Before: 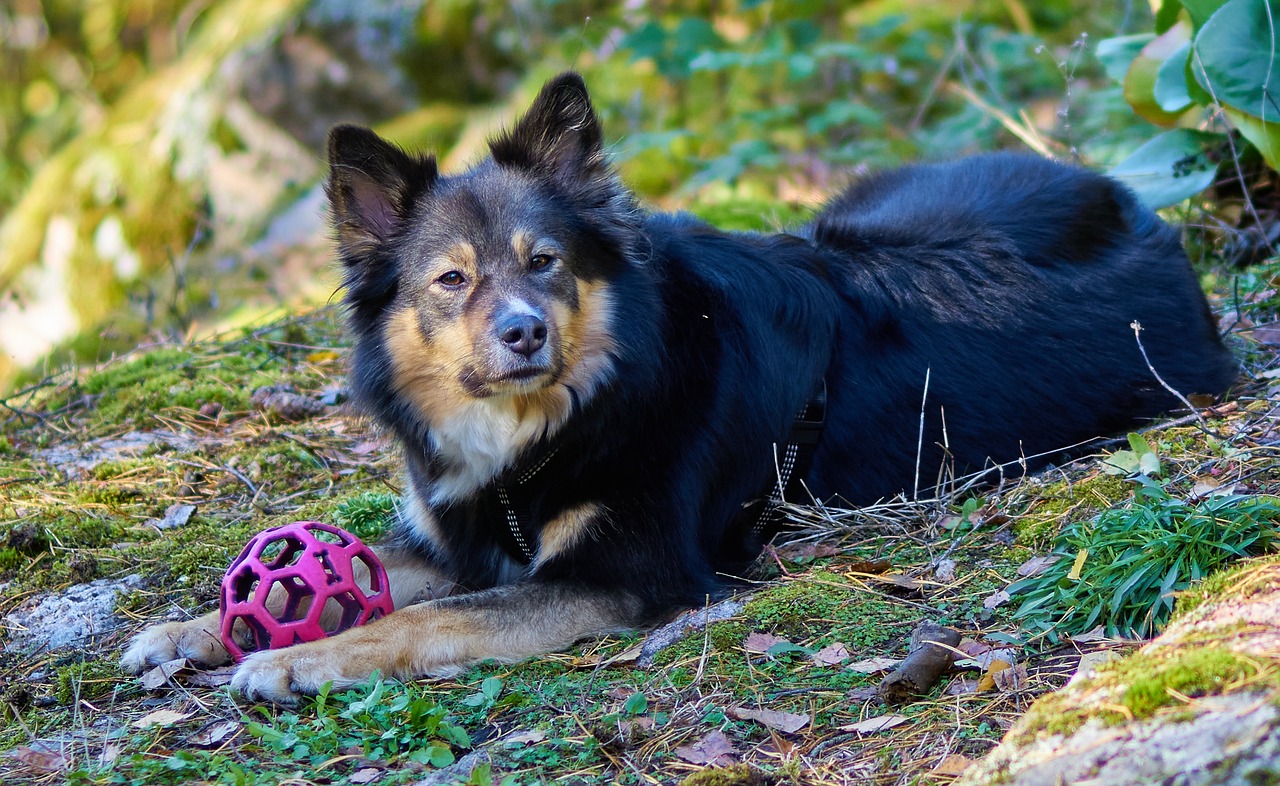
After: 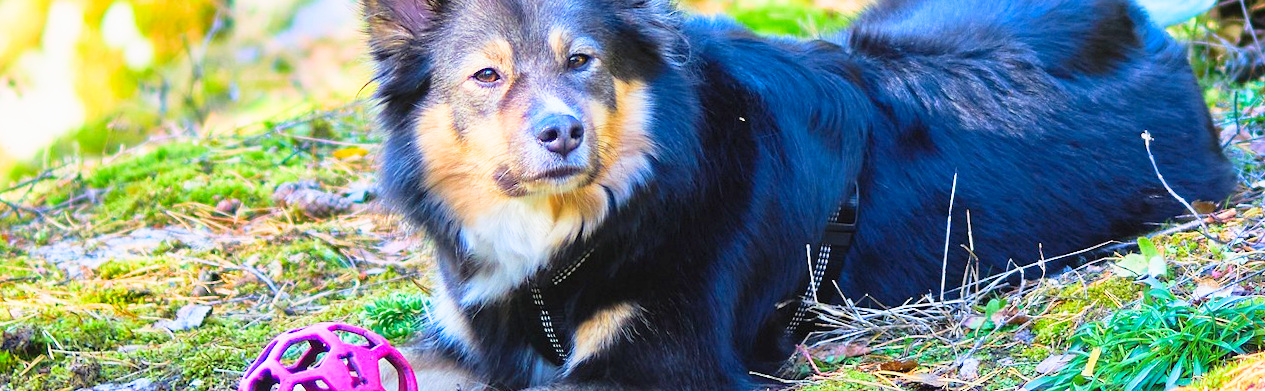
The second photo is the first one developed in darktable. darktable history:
sigmoid: contrast 1.22, skew 0.65
crop and rotate: top 23.043%, bottom 23.437%
rotate and perspective: rotation 0.679°, lens shift (horizontal) 0.136, crop left 0.009, crop right 0.991, crop top 0.078, crop bottom 0.95
contrast brightness saturation: contrast 0.07, brightness 0.18, saturation 0.4
exposure: black level correction 0, exposure 1.1 EV, compensate exposure bias true, compensate highlight preservation false
